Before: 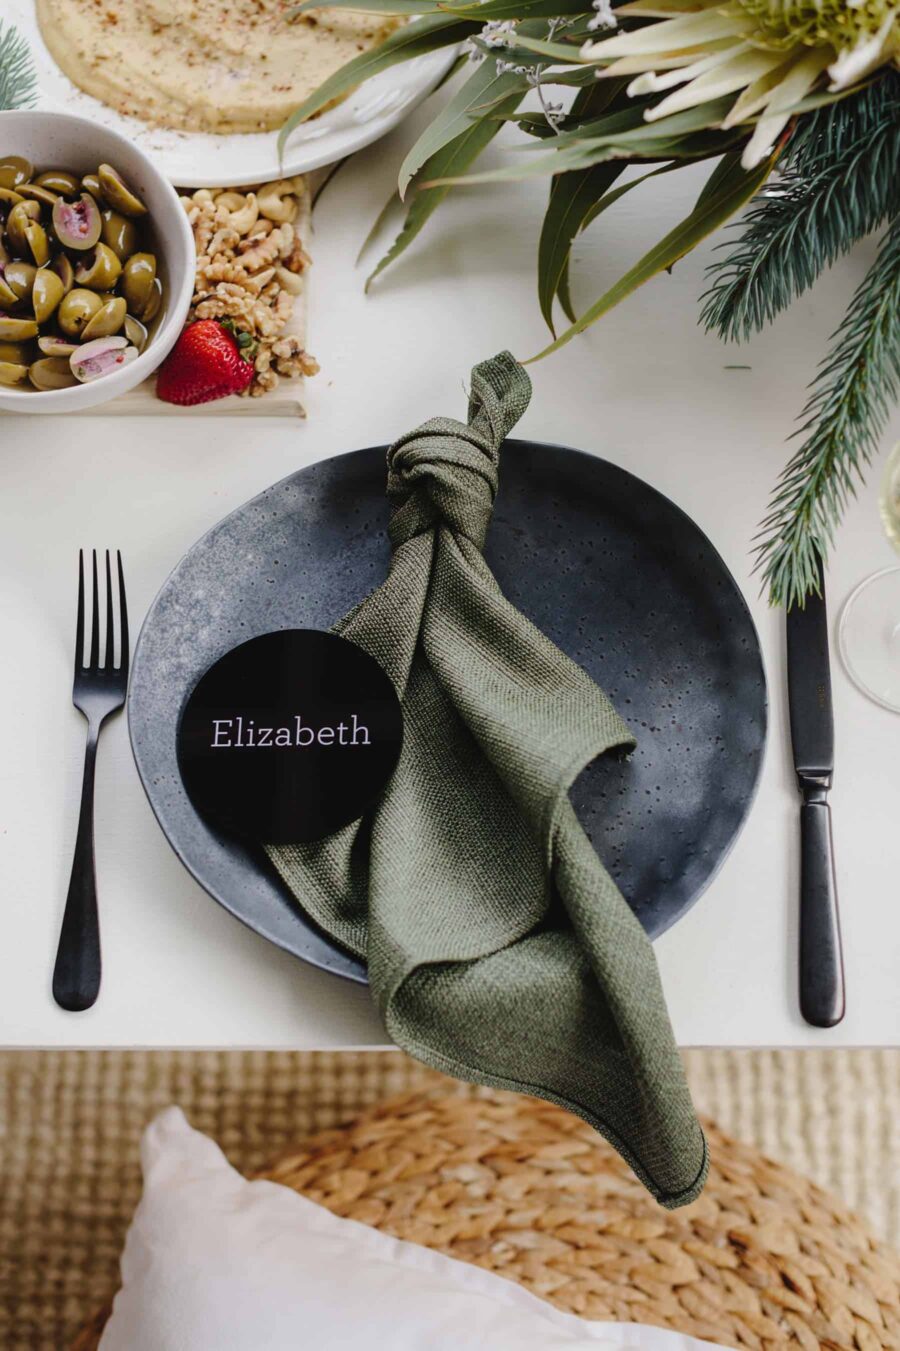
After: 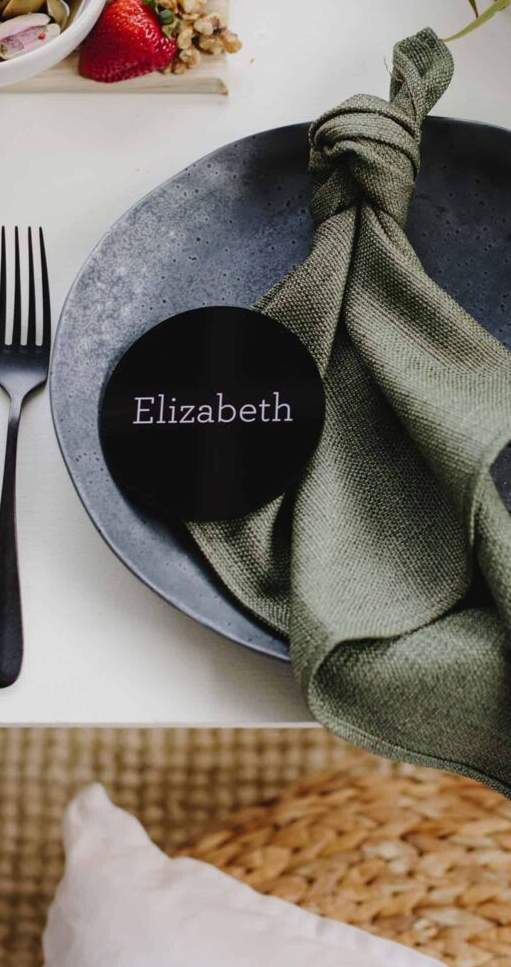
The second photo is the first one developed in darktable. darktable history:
crop: left 8.771%, top 23.921%, right 34.356%, bottom 4.488%
